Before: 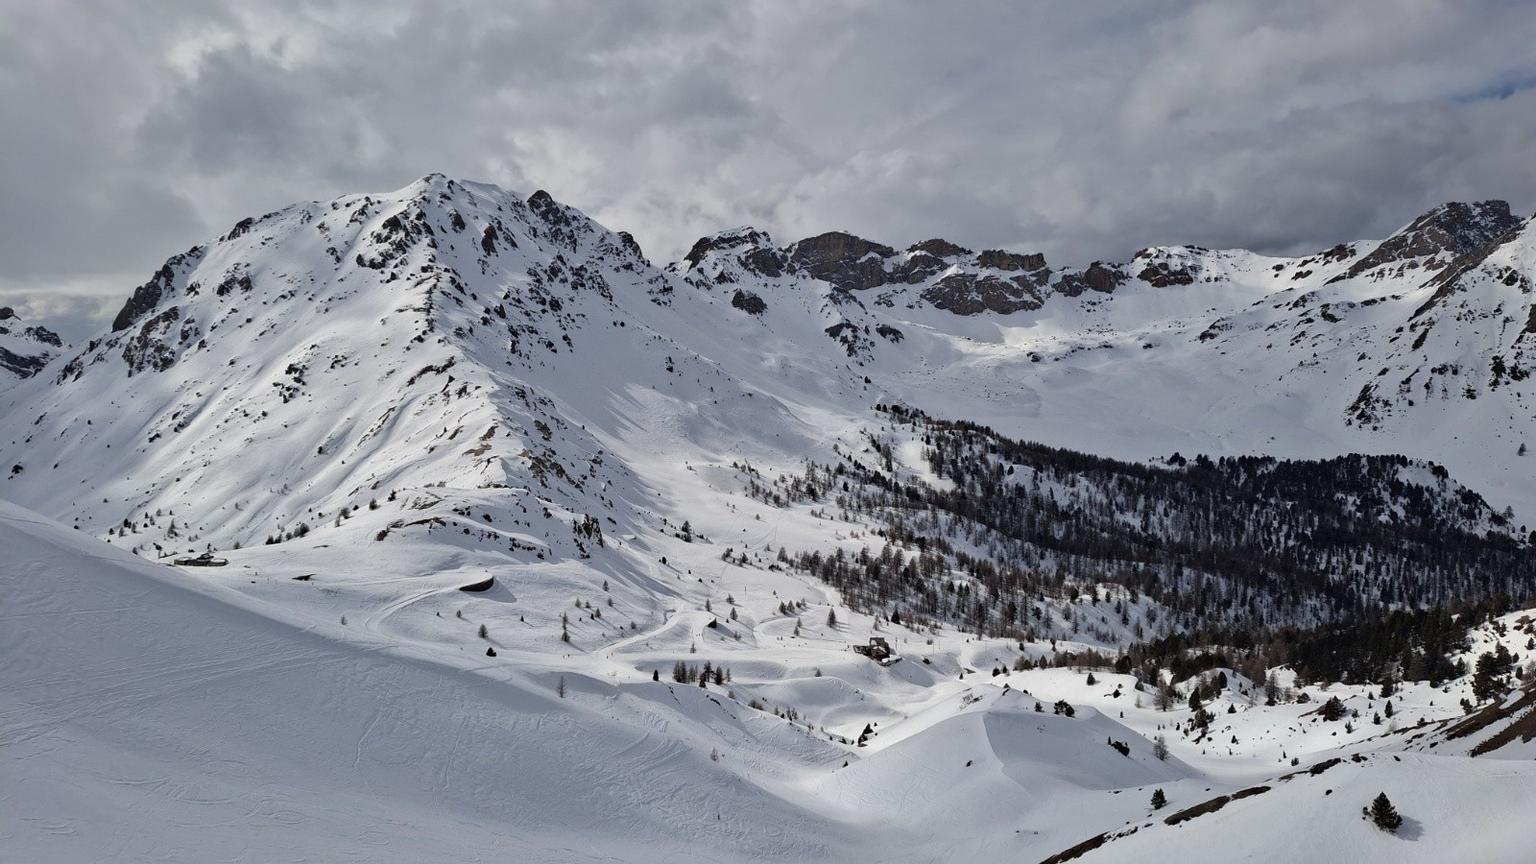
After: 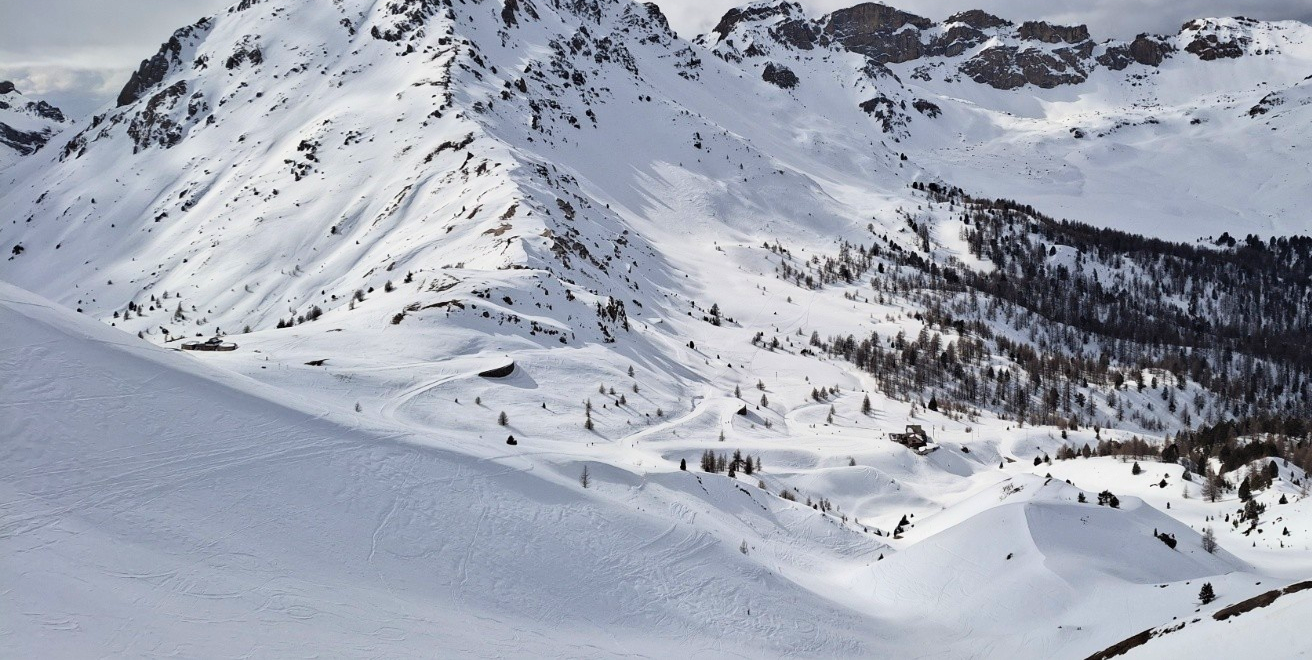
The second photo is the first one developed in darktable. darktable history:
contrast brightness saturation: contrast 0.2, brightness 0.166, saturation 0.215
crop: top 26.654%, right 17.987%
